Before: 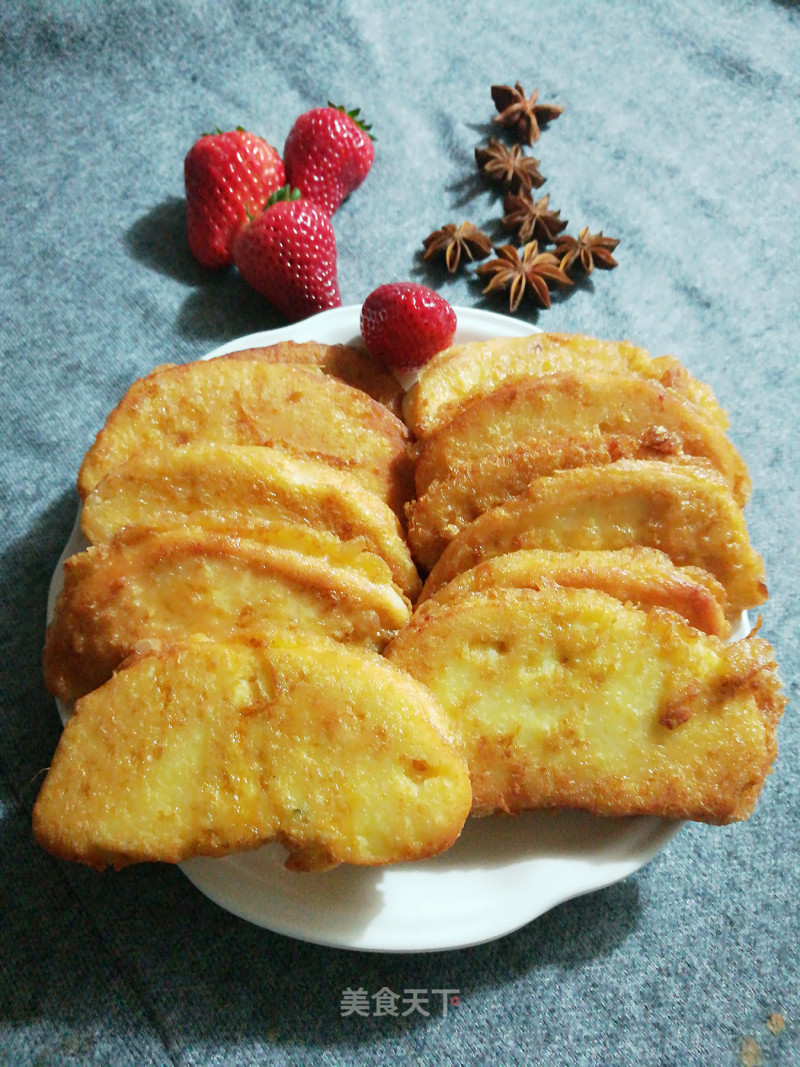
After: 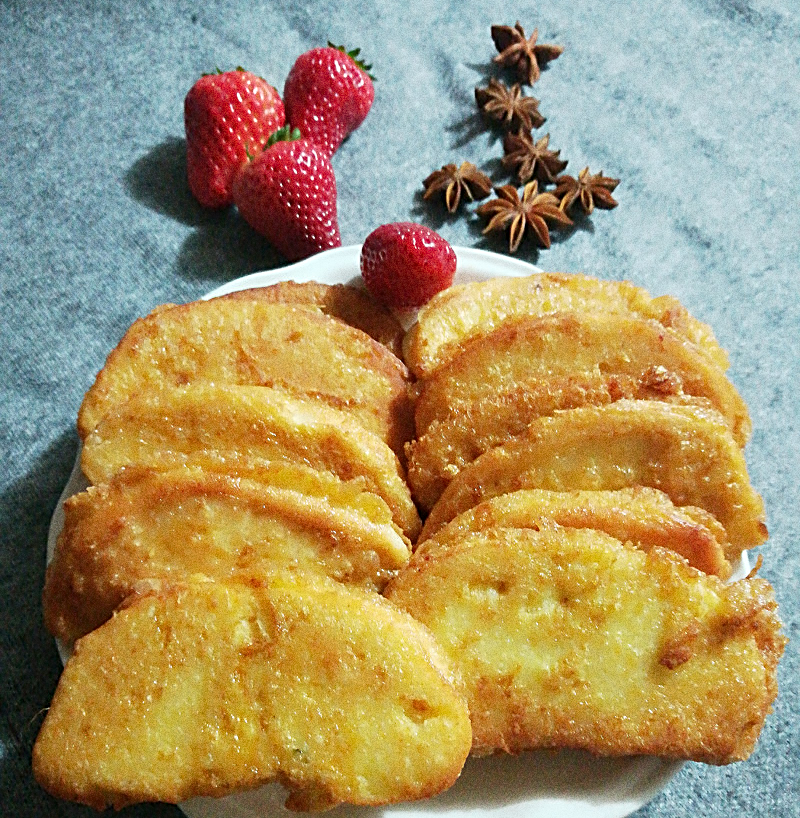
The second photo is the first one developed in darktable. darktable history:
sharpen: radius 2.767
crop: top 5.667%, bottom 17.637%
grain: coarseness 0.09 ISO, strength 40%
